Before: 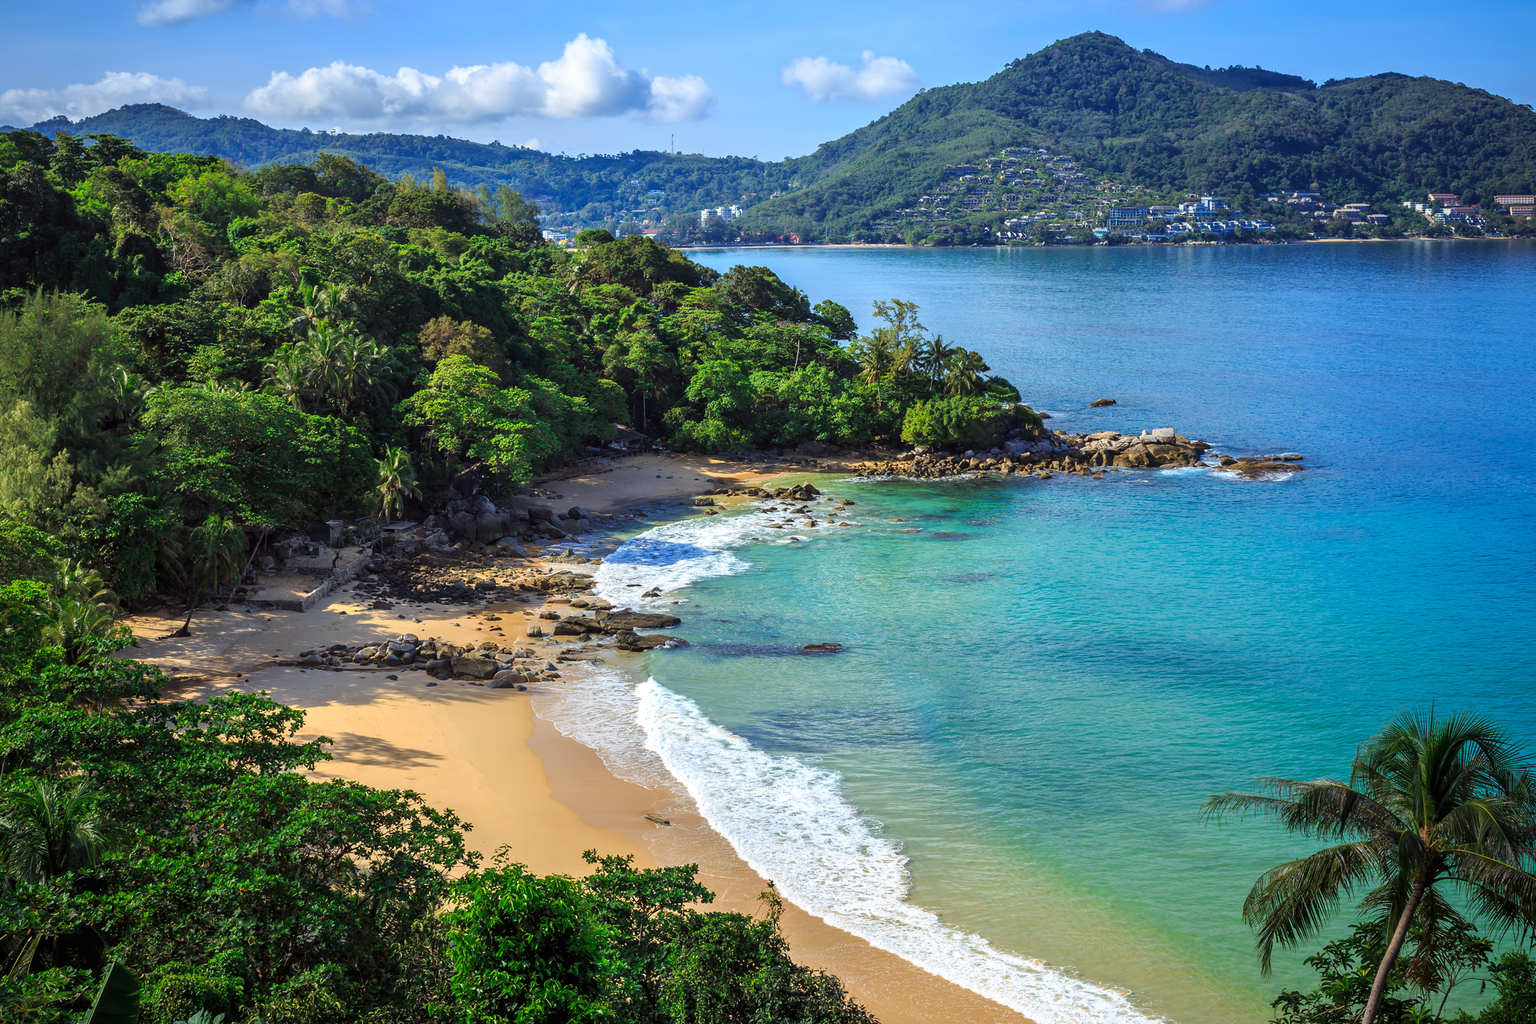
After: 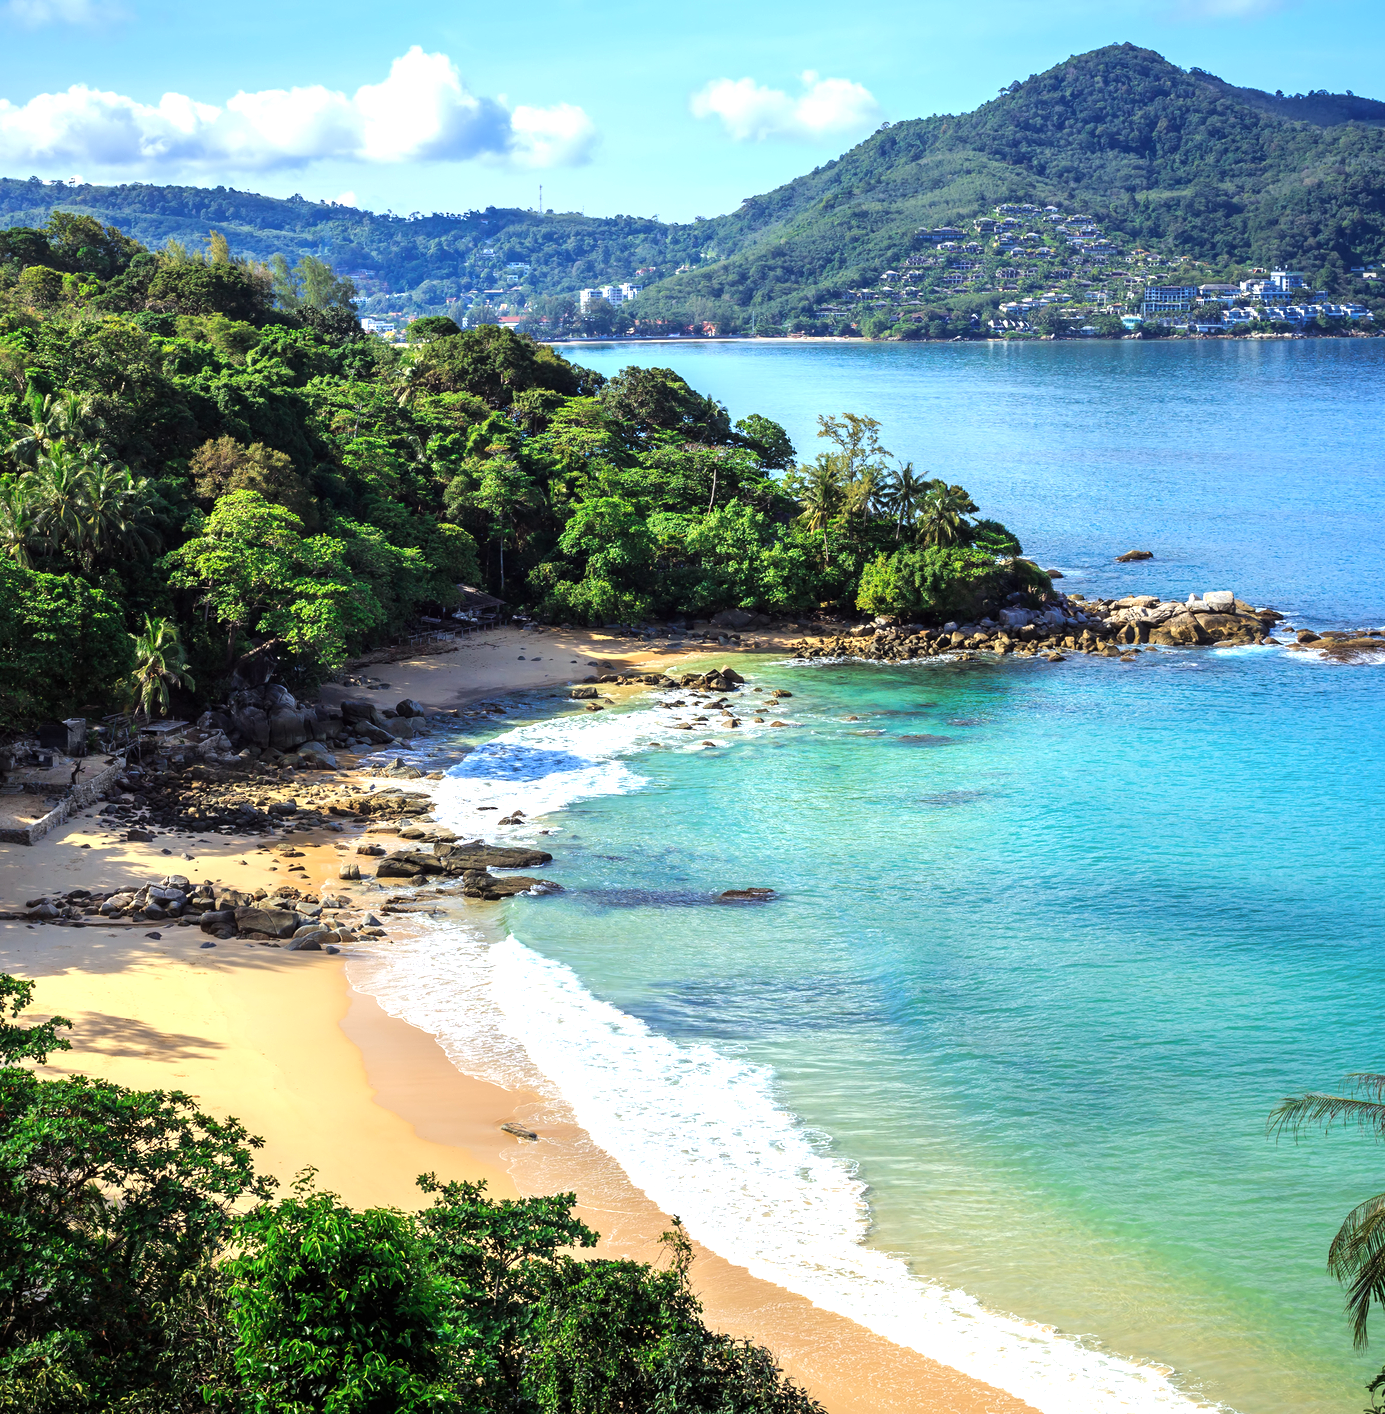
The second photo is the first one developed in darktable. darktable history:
crop and rotate: left 18.377%, right 16.288%
tone equalizer: -8 EV -0.723 EV, -7 EV -0.731 EV, -6 EV -0.575 EV, -5 EV -0.379 EV, -3 EV 0.368 EV, -2 EV 0.6 EV, -1 EV 0.692 EV, +0 EV 0.768 EV
contrast brightness saturation: saturation -0.069
